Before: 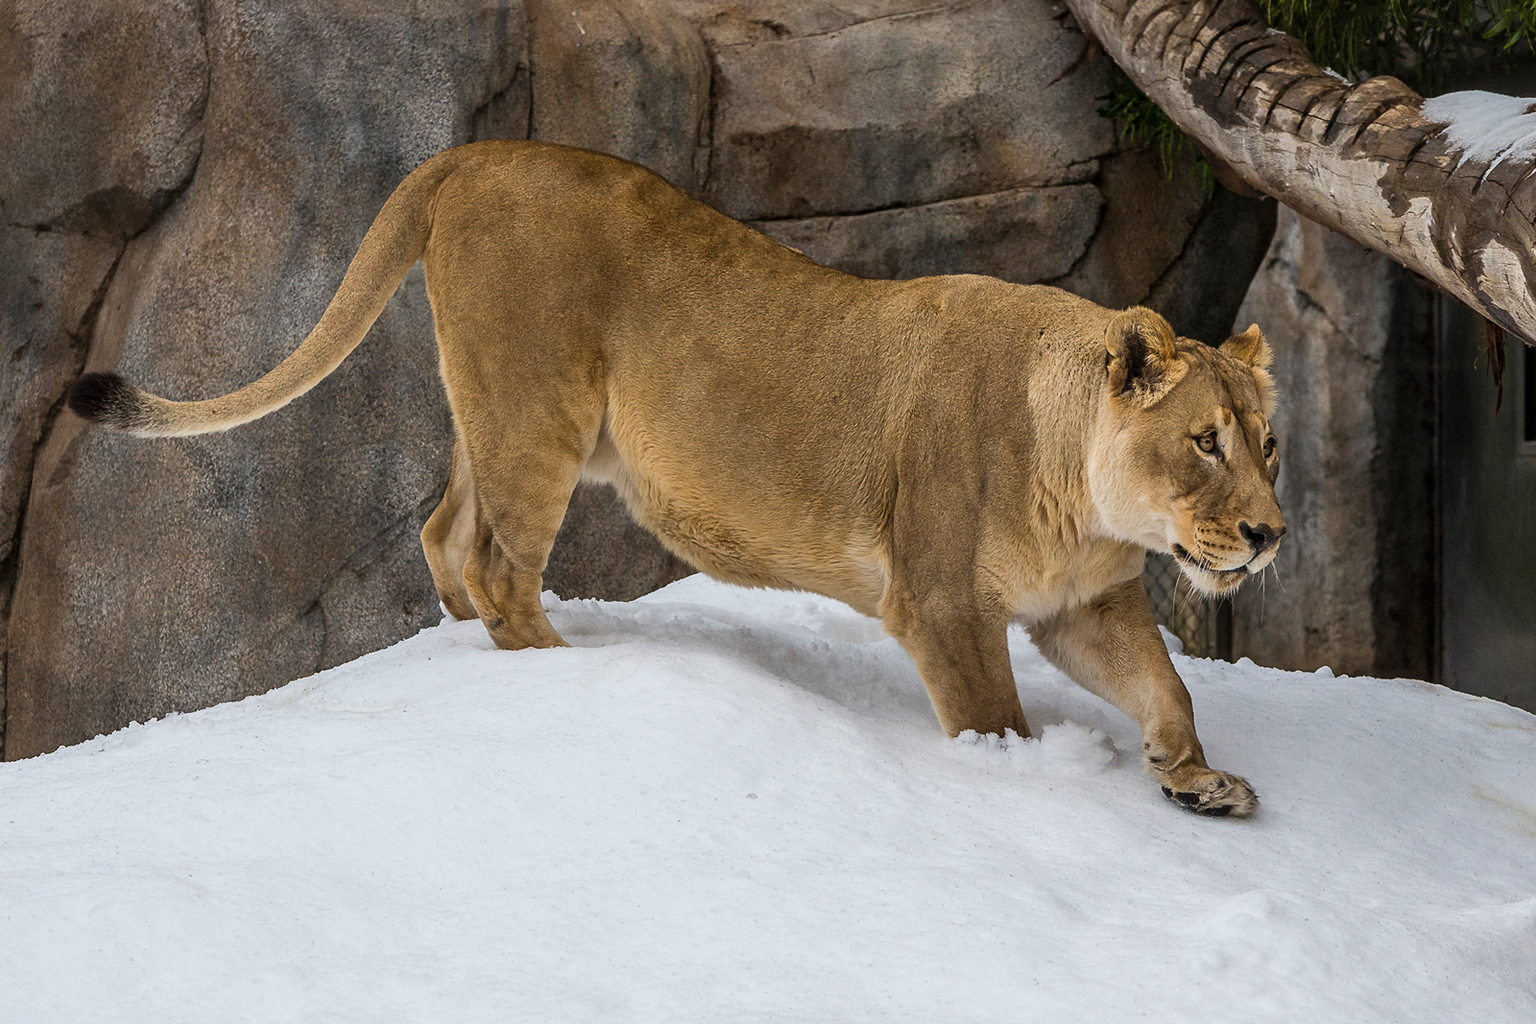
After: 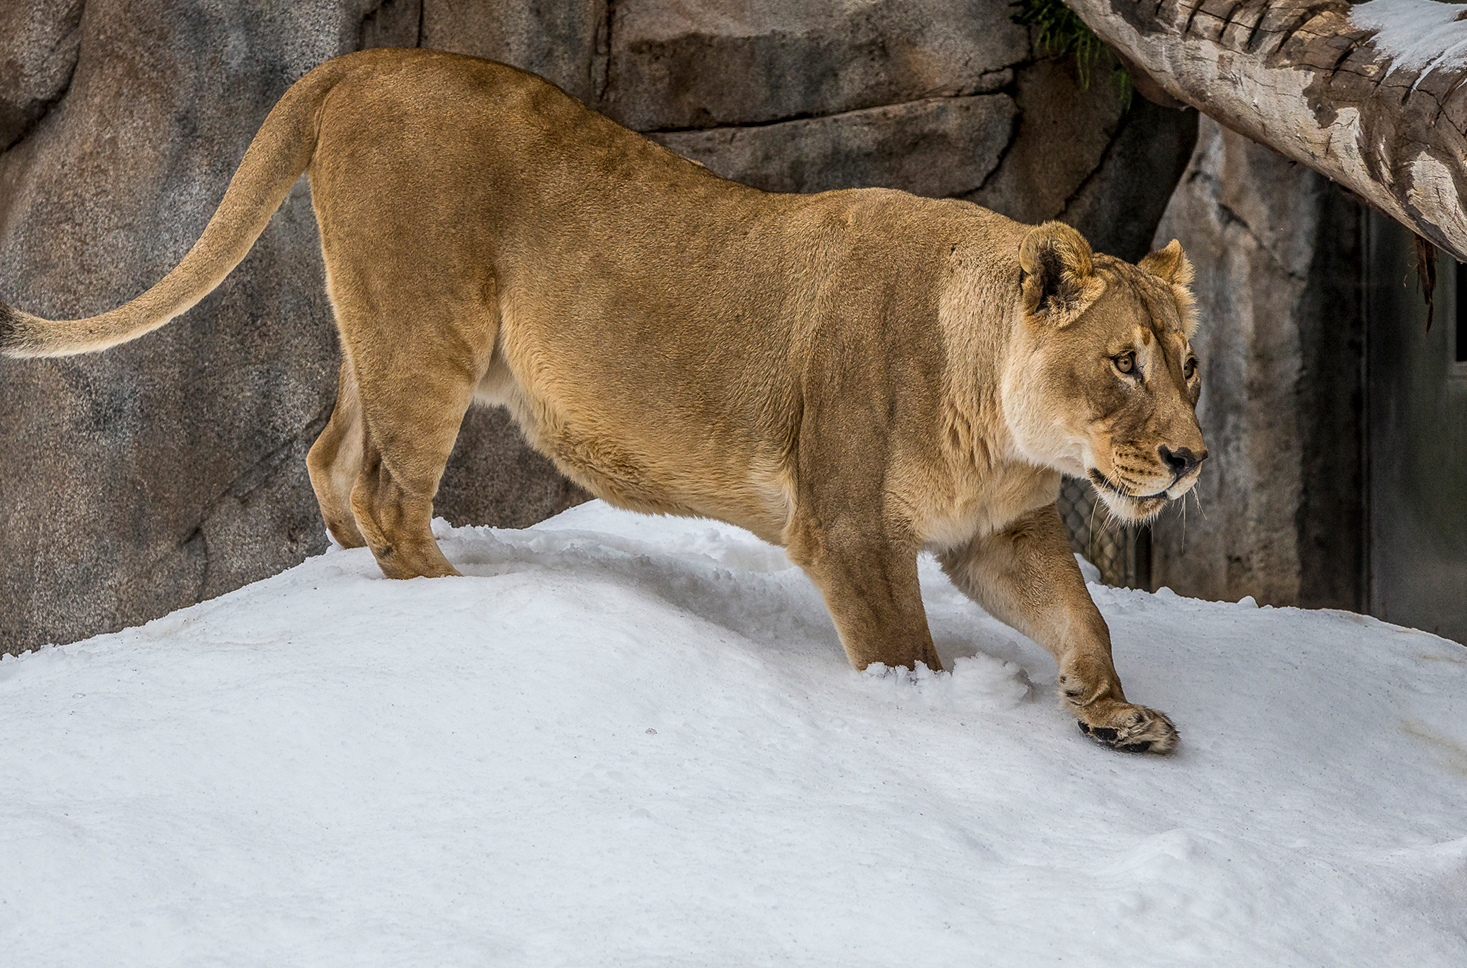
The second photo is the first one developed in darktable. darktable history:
crop and rotate: left 8.262%, top 9.226%
local contrast: highlights 0%, shadows 0%, detail 133%
